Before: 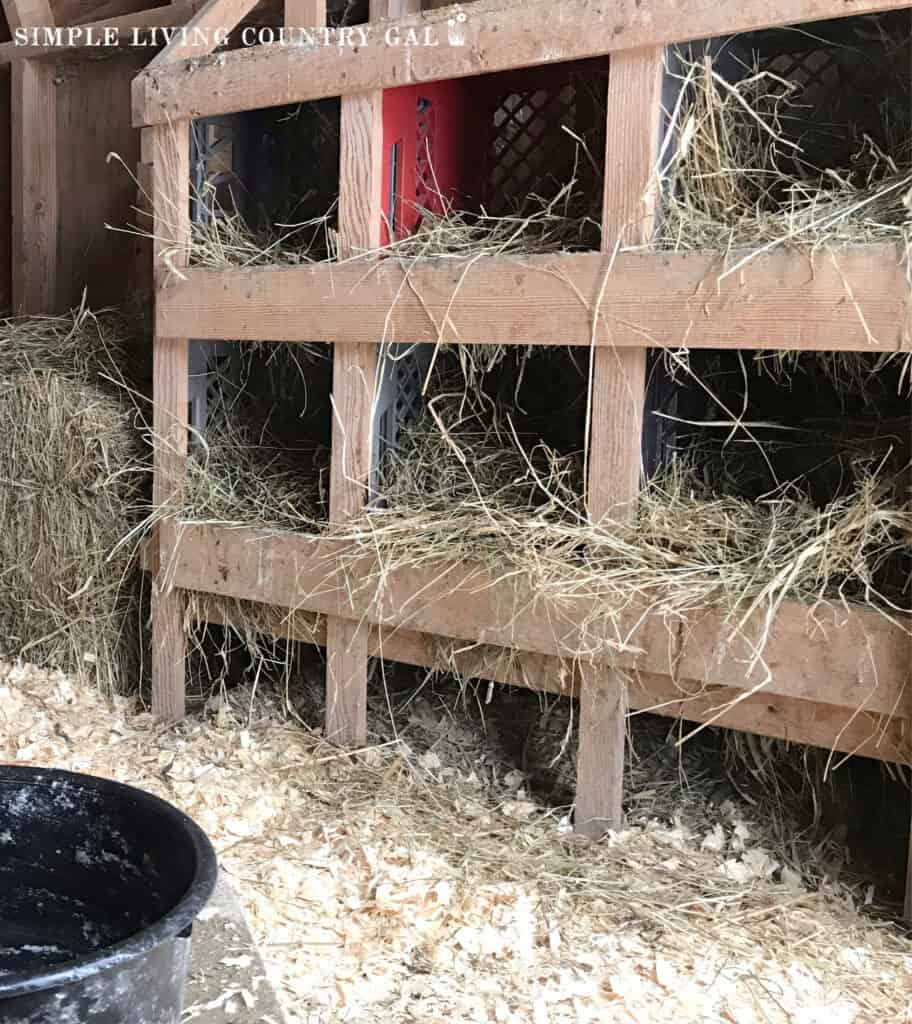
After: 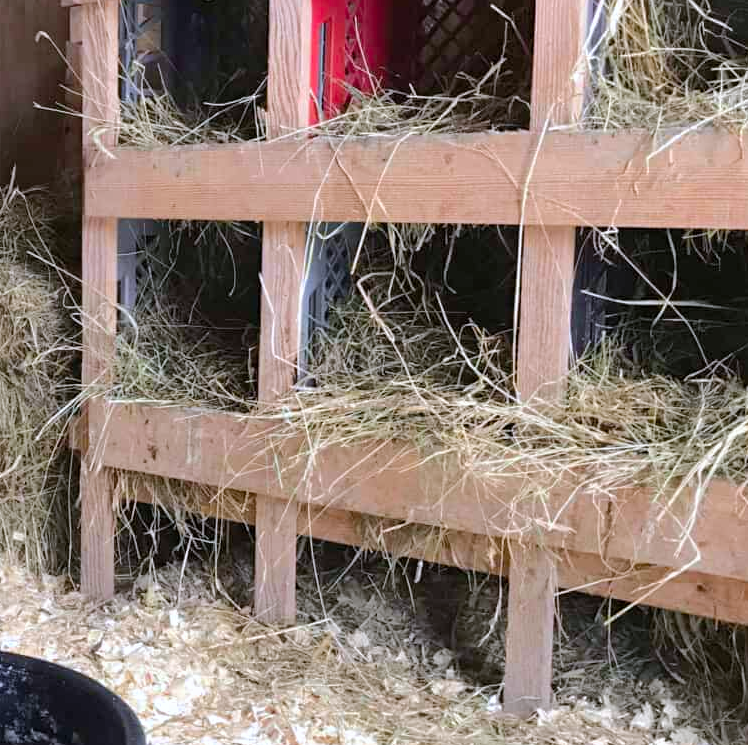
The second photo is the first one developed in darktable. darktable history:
color balance rgb: perceptual saturation grading › global saturation 25%, perceptual brilliance grading › mid-tones 10%, perceptual brilliance grading › shadows 15%, global vibrance 20%
shadows and highlights: shadows 25, highlights -25
crop: left 7.856%, top 11.836%, right 10.12%, bottom 15.387%
white balance: red 0.984, blue 1.059
